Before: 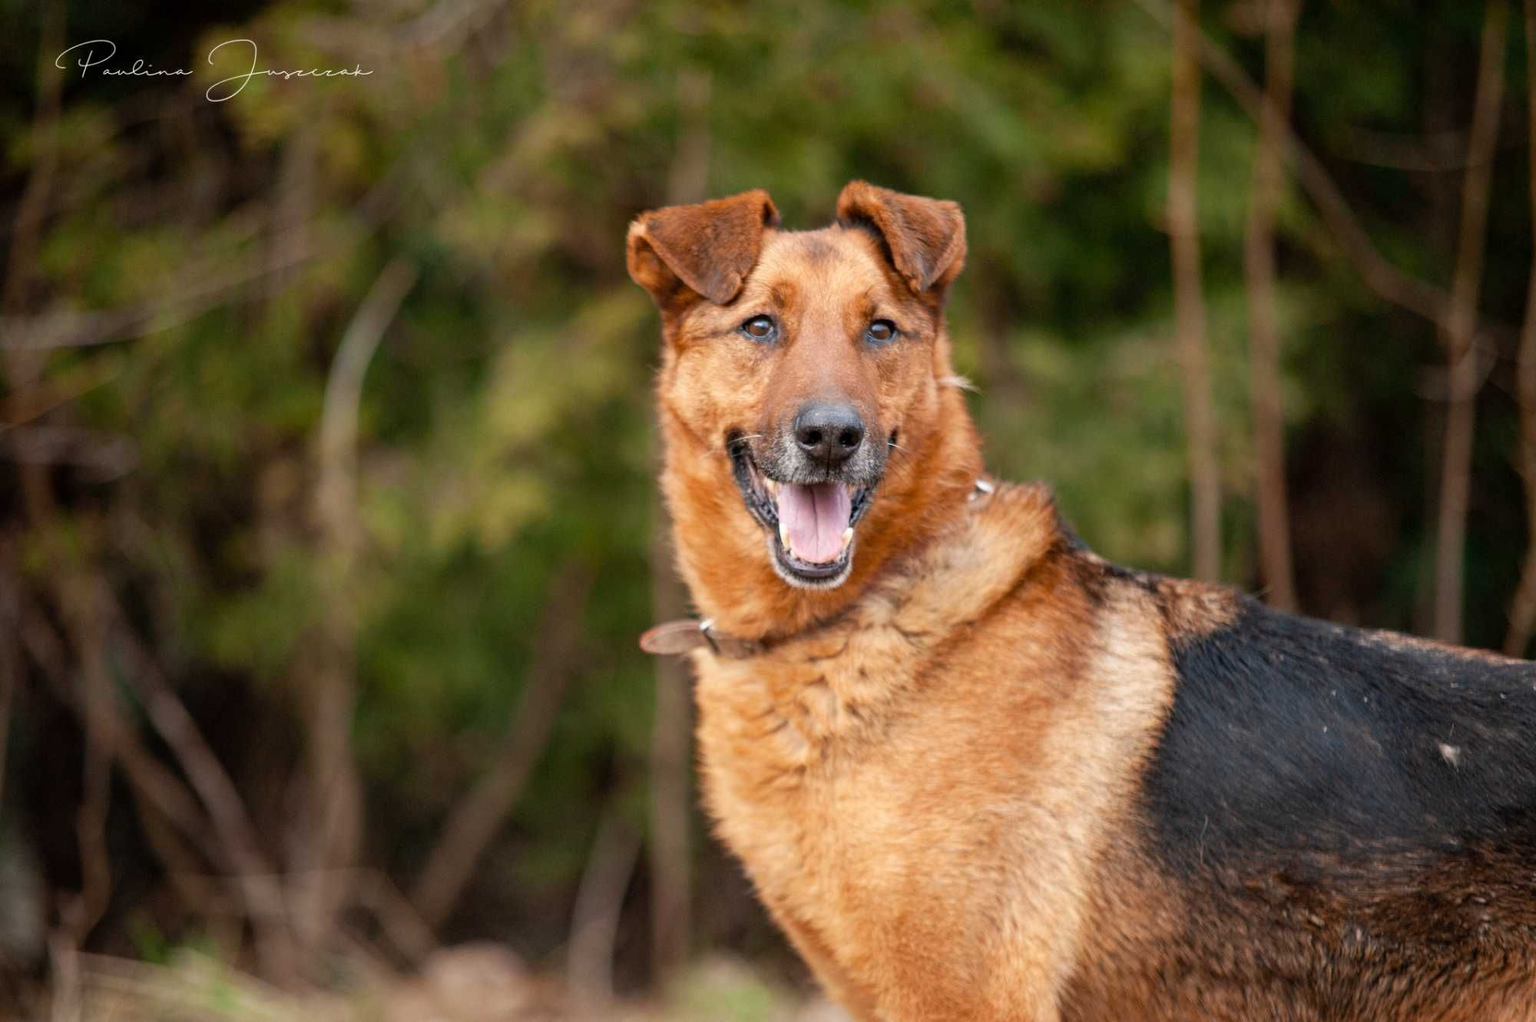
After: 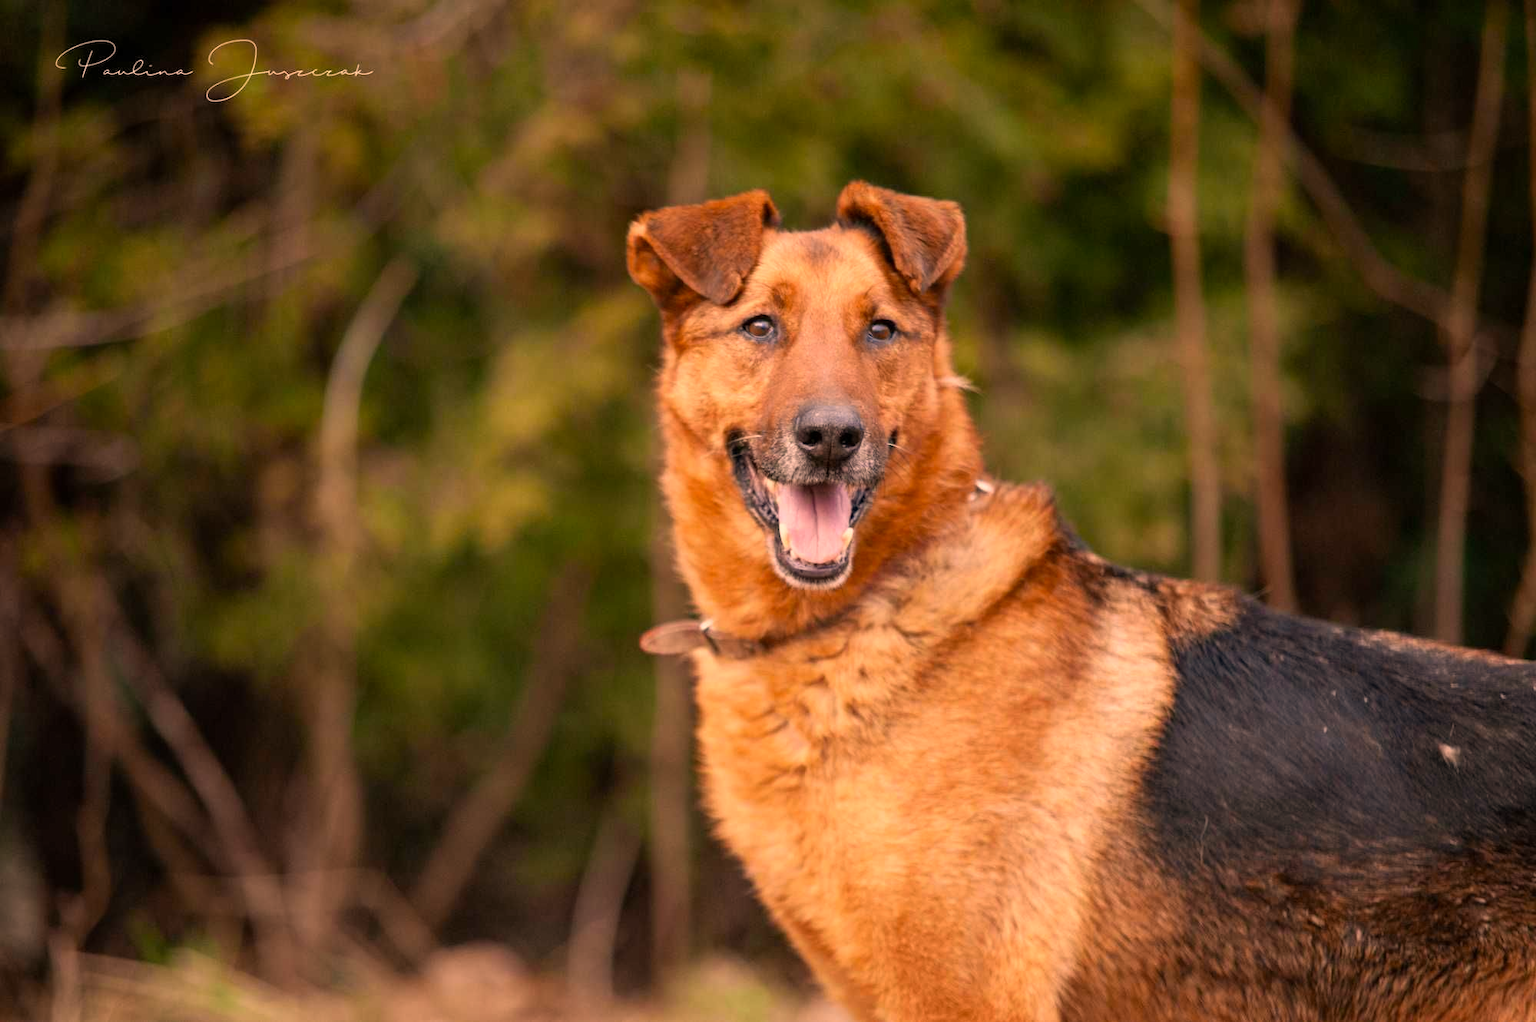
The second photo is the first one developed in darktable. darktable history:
color correction: highlights a* 21.61, highlights b* 22.38
